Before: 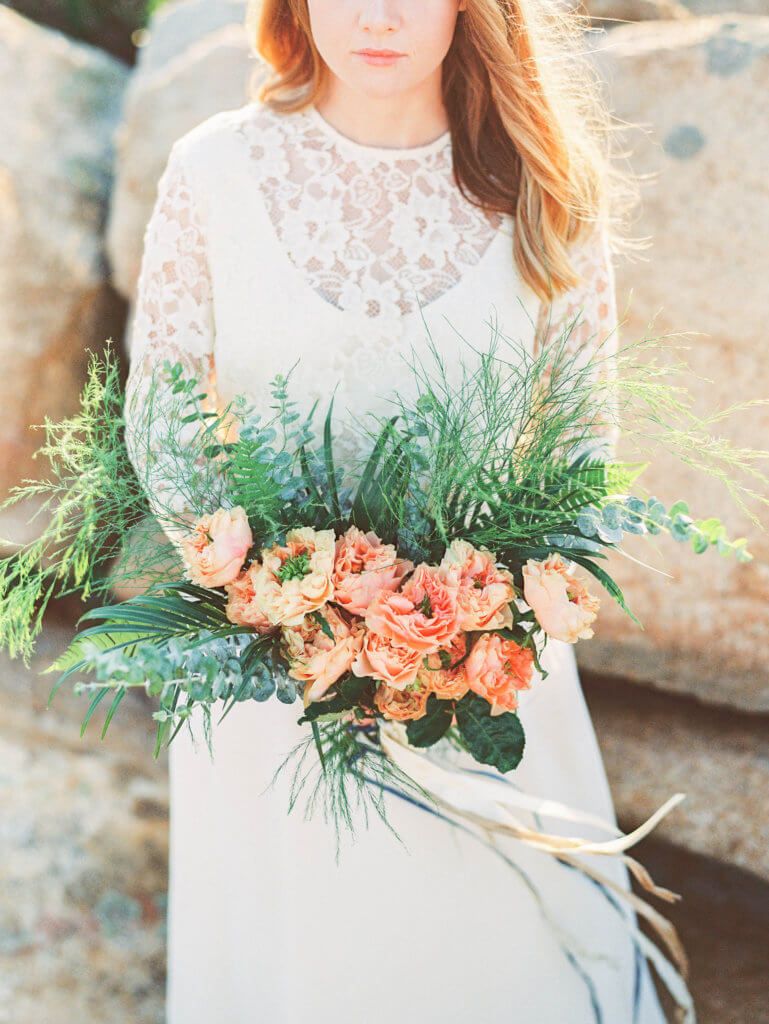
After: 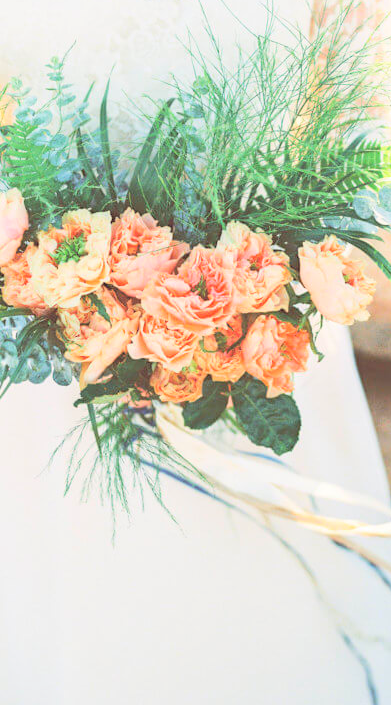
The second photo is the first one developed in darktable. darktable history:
crop and rotate: left 29.237%, top 31.152%, right 19.807%
contrast brightness saturation: contrast 0.1, brightness 0.3, saturation 0.14
